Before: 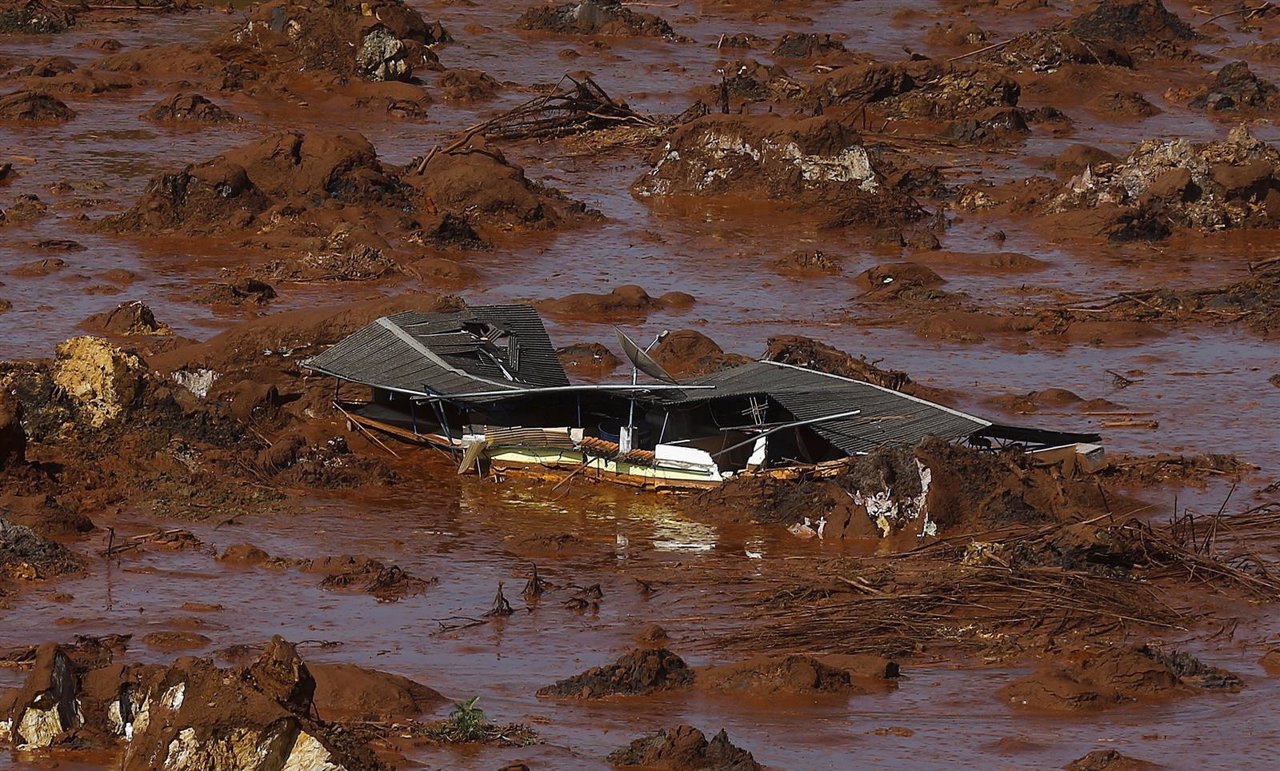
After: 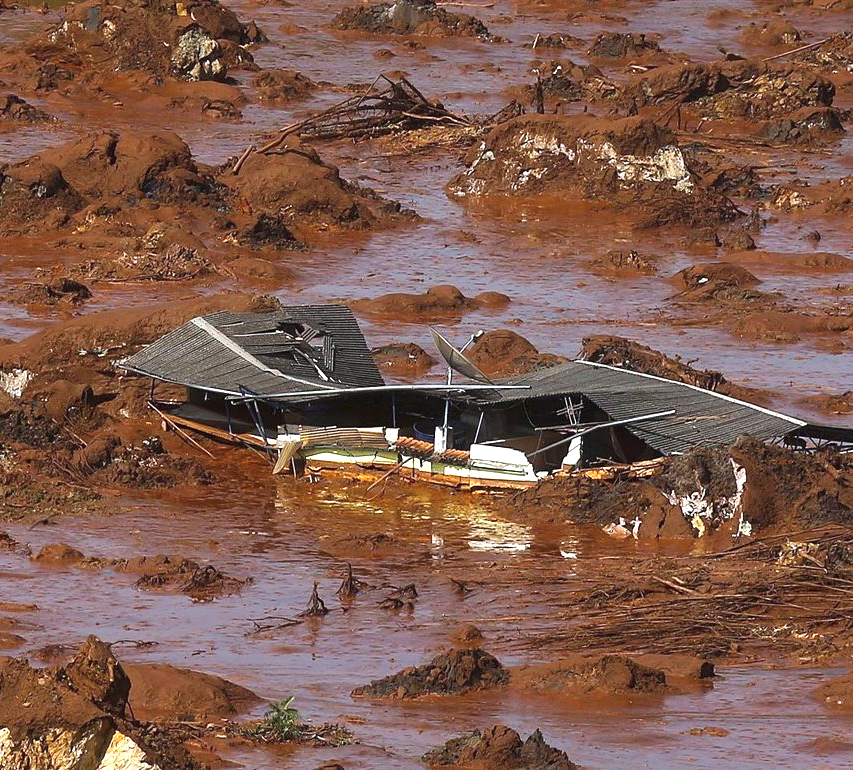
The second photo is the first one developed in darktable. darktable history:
exposure: black level correction 0, exposure 1.099 EV, compensate highlight preservation false
crop and rotate: left 14.474%, right 18.869%
